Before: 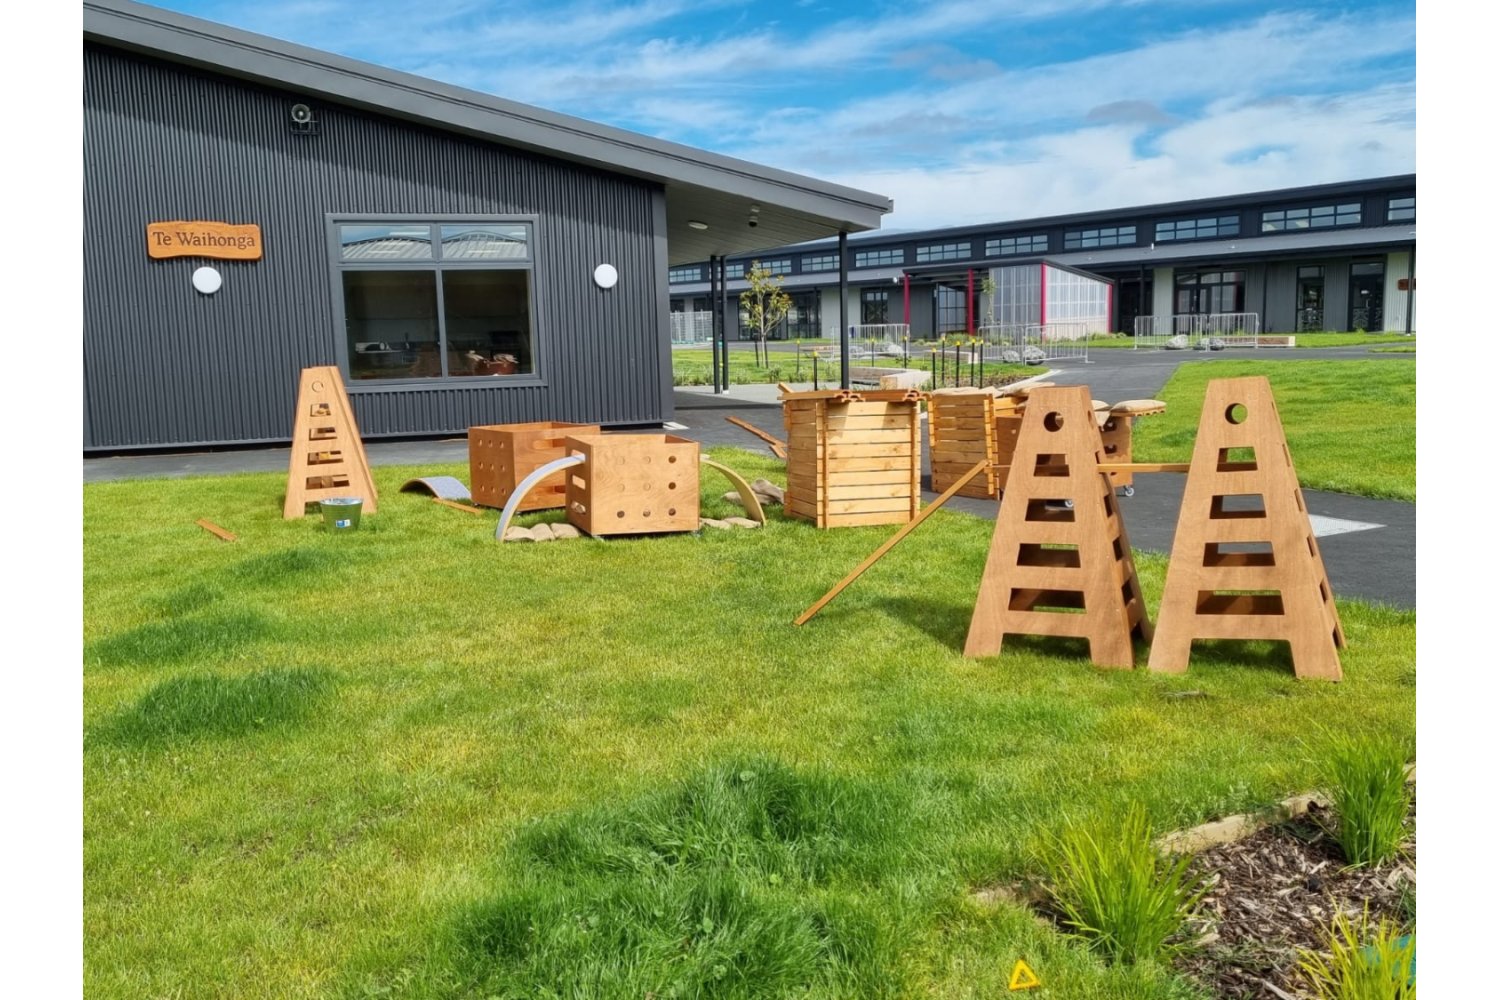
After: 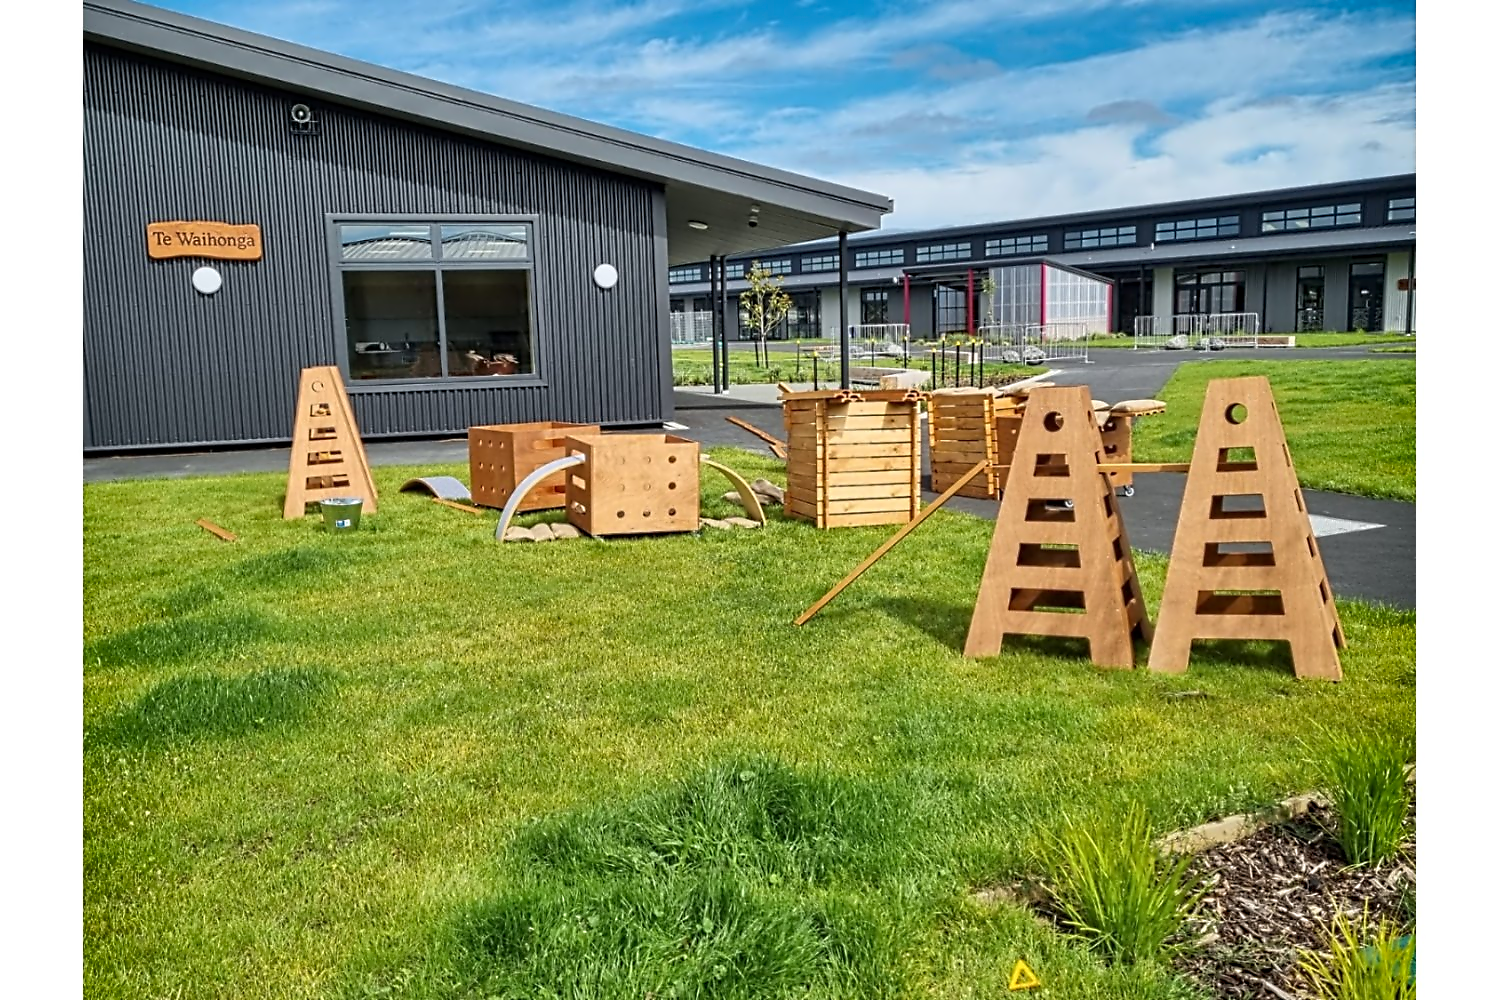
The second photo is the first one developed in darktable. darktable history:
shadows and highlights: soften with gaussian
contrast equalizer: octaves 7, y [[0.5, 0.5, 0.5, 0.515, 0.749, 0.84], [0.5 ×6], [0.5 ×6], [0, 0, 0, 0.001, 0.067, 0.262], [0 ×6]]
